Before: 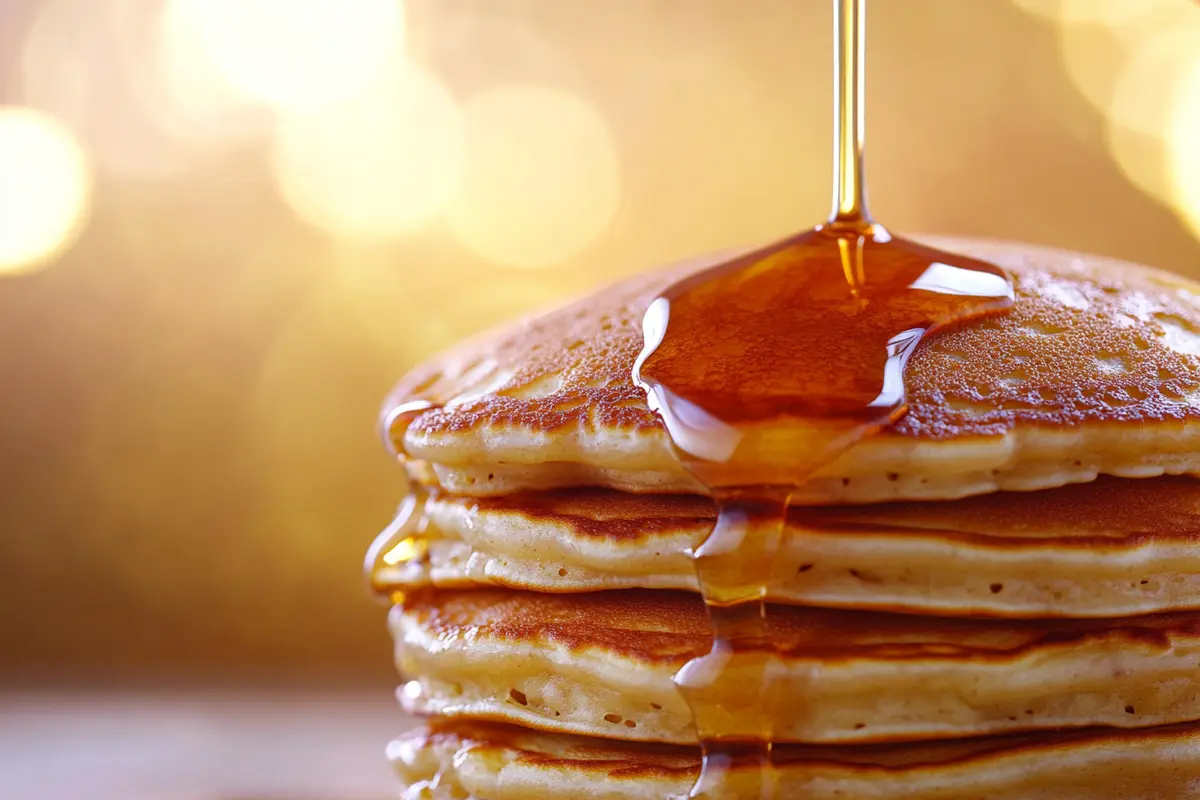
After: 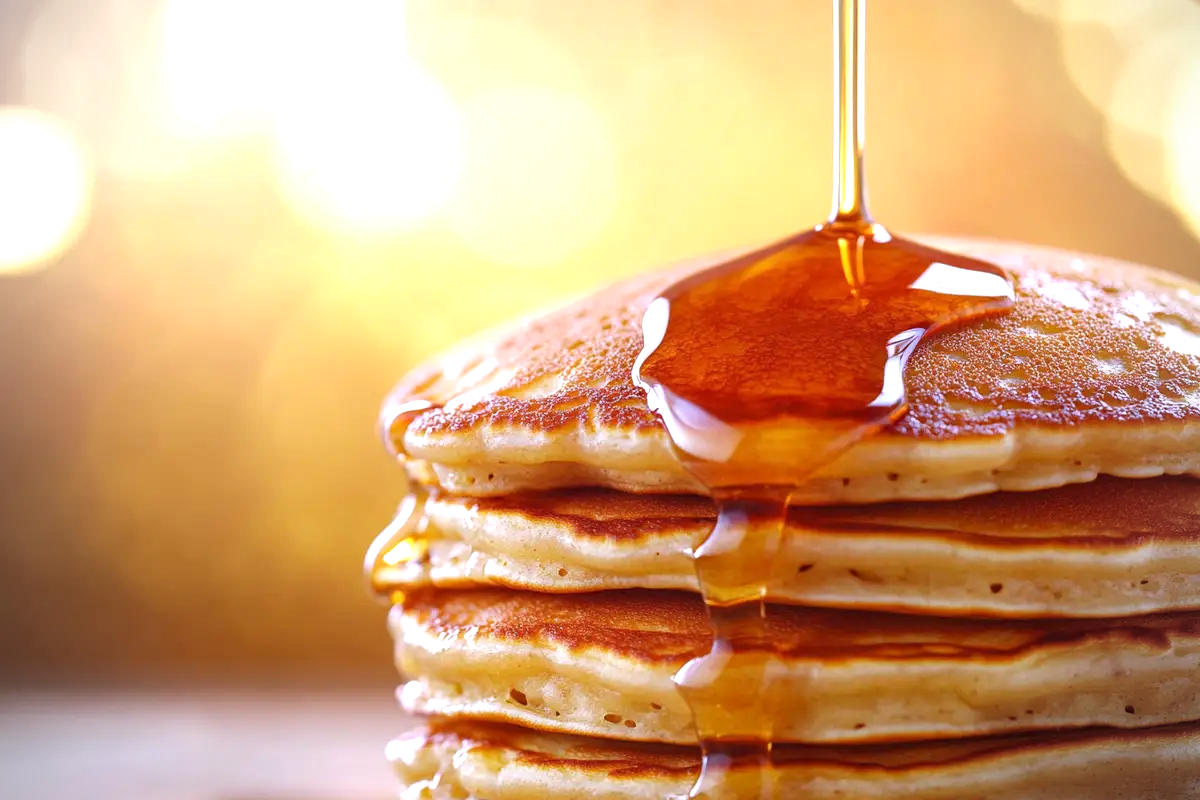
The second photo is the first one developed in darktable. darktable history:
vignetting: unbound false
white balance: emerald 1
exposure: exposure 0.6 EV, compensate highlight preservation false
